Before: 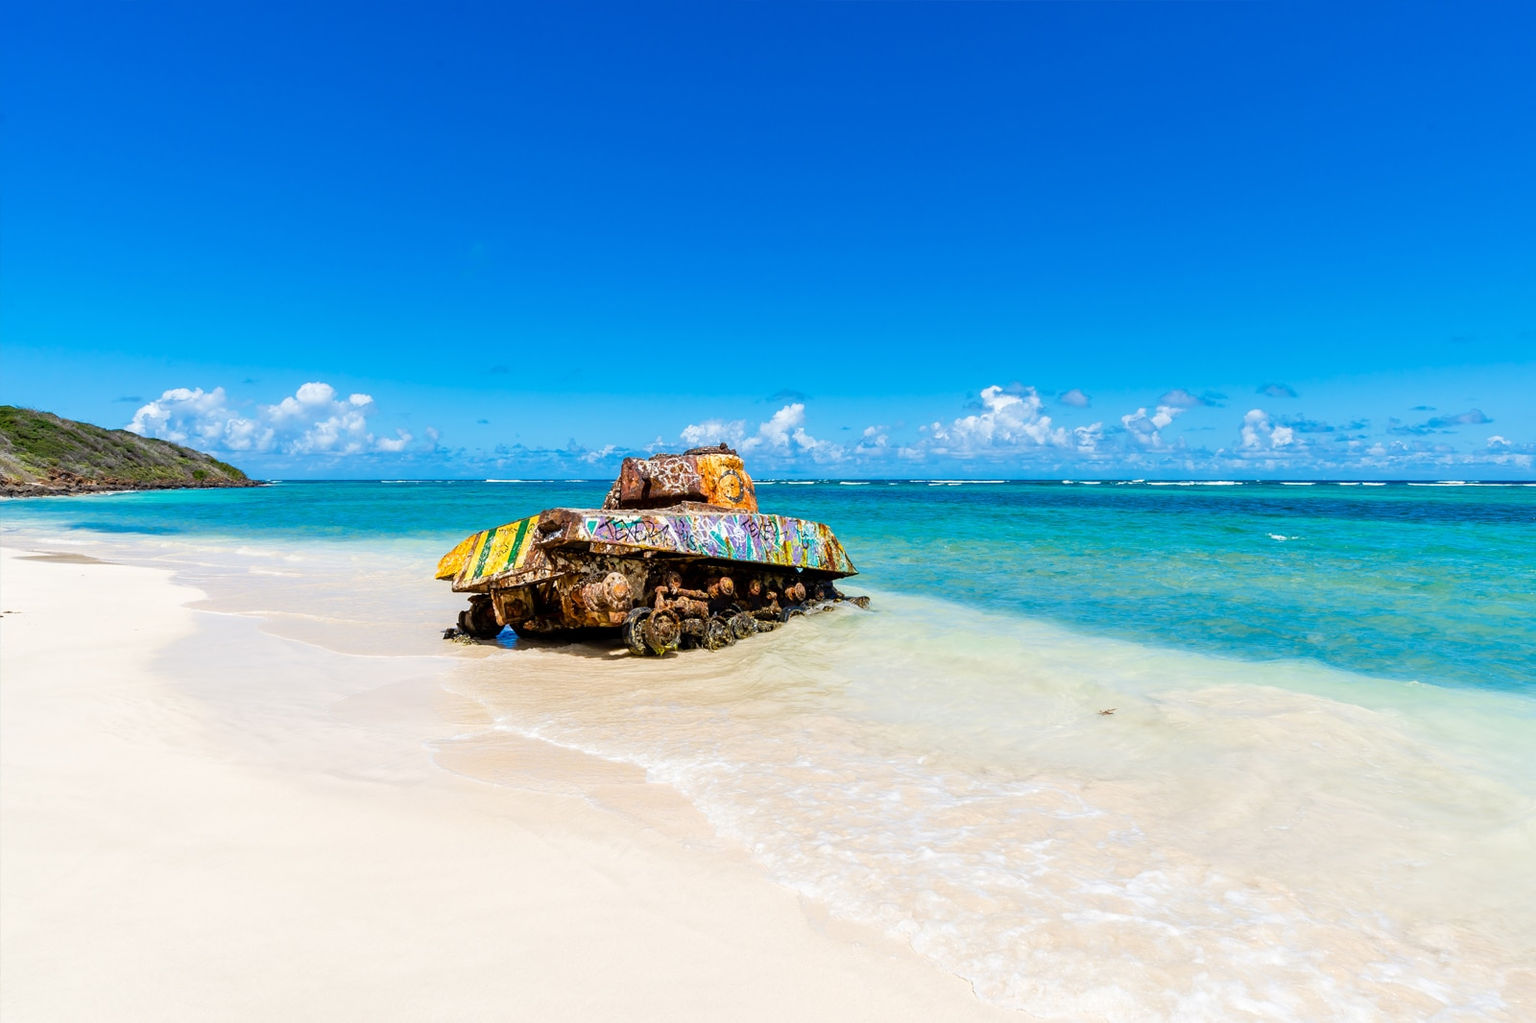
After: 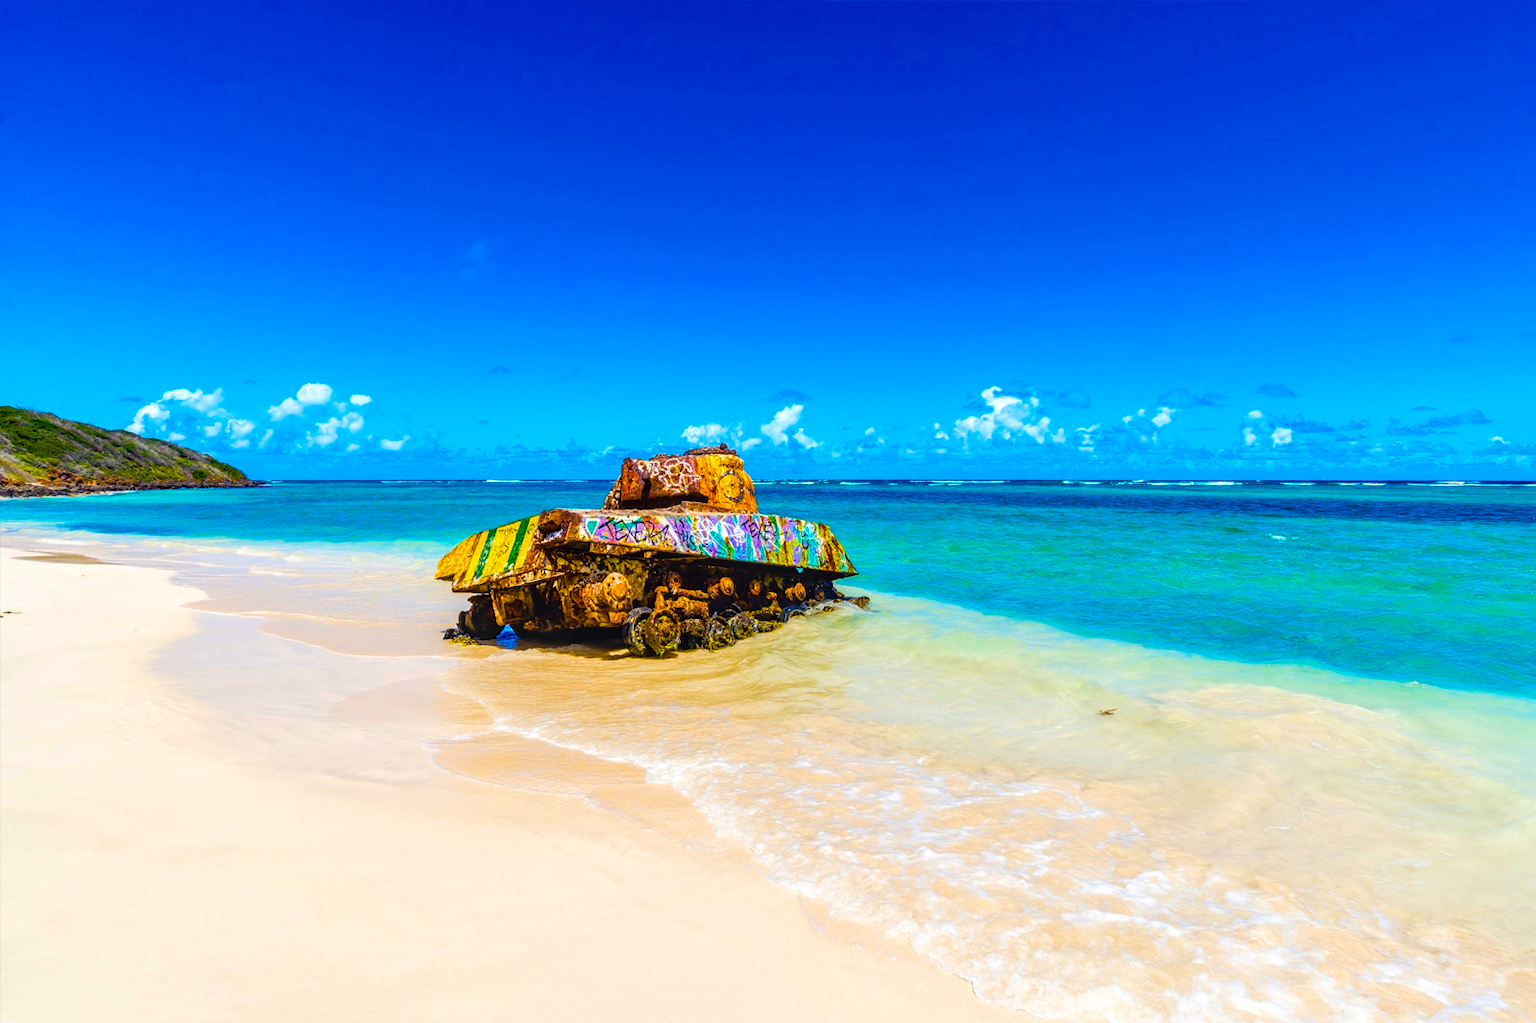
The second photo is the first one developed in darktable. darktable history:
tone equalizer: edges refinement/feathering 500, mask exposure compensation -1.57 EV, preserve details no
color balance rgb: shadows lift › luminance -21.272%, shadows lift › chroma 6.508%, shadows lift › hue 267.35°, global offset › luminance 0.266%, linear chroma grading › global chroma 9.086%, perceptual saturation grading › global saturation 63.937%, perceptual saturation grading › highlights 51.009%, perceptual saturation grading › shadows 29.693%, global vibrance 20%
local contrast: on, module defaults
